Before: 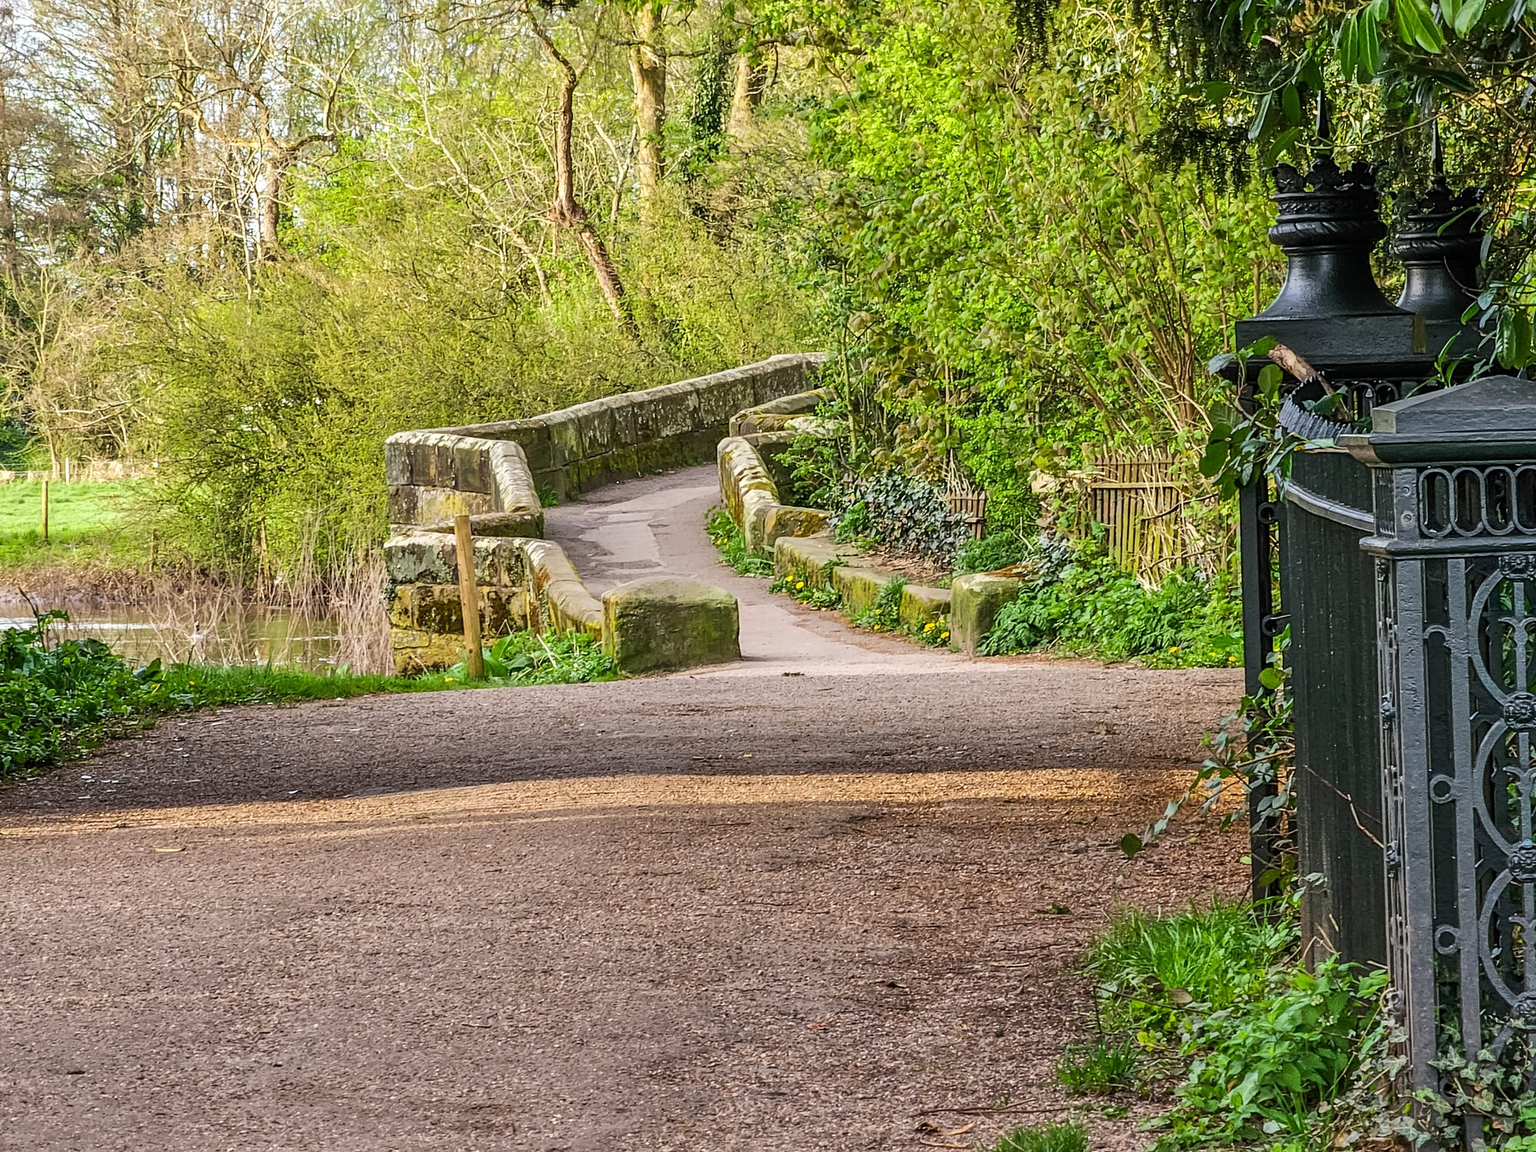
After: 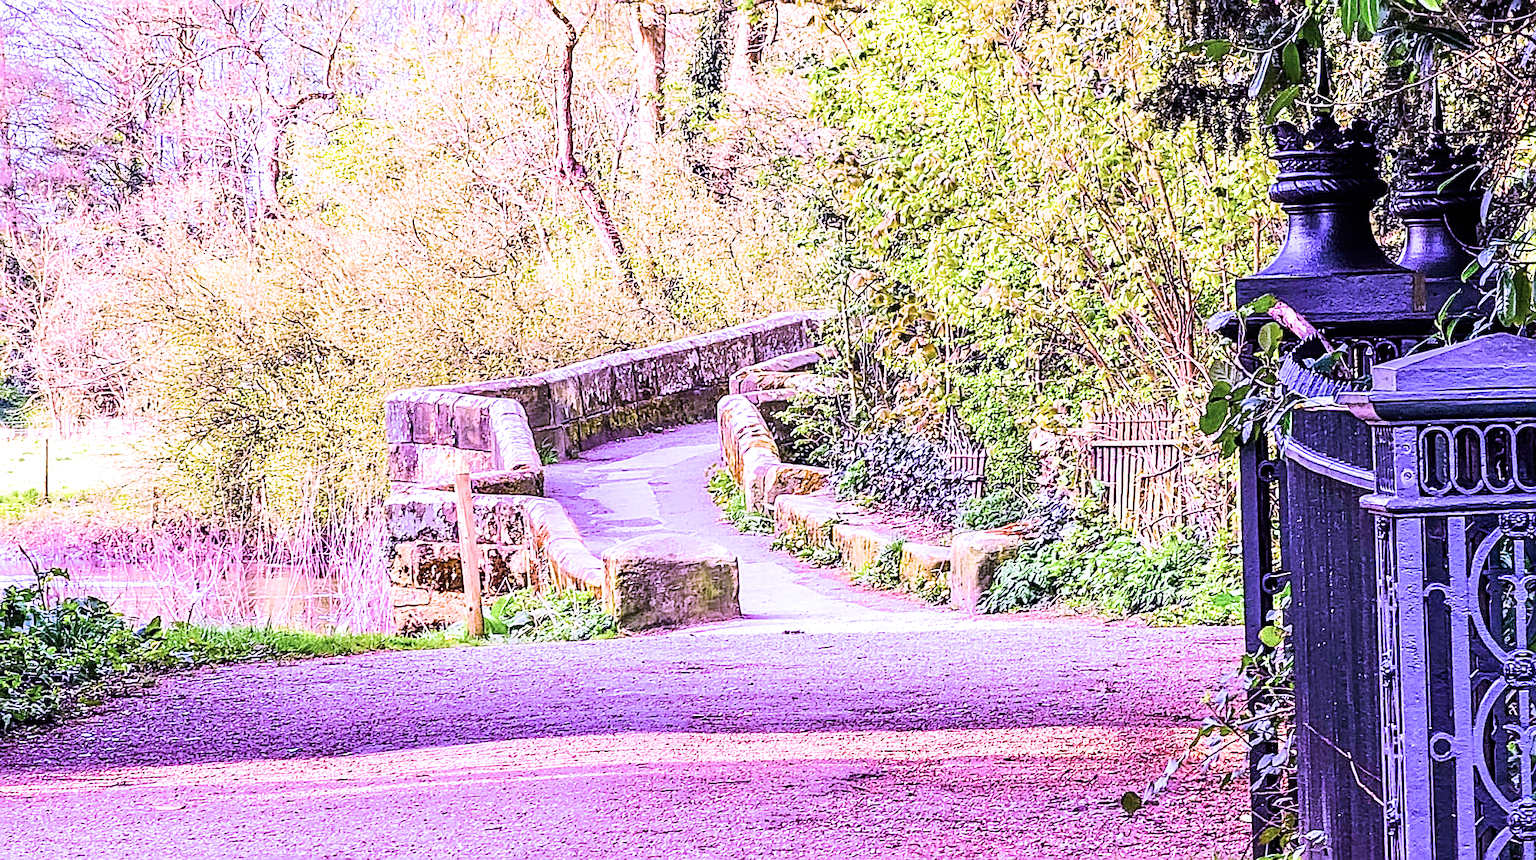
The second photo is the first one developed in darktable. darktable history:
color calibration: illuminant custom, x 0.379, y 0.48, temperature 4443.27 K
tone equalizer: -8 EV -0.722 EV, -7 EV -0.71 EV, -6 EV -0.622 EV, -5 EV -0.423 EV, -3 EV 0.393 EV, -2 EV 0.6 EV, -1 EV 0.687 EV, +0 EV 0.765 EV, edges refinement/feathering 500, mask exposure compensation -1.57 EV, preserve details guided filter
sharpen: amount 0.562
filmic rgb: black relative exposure -7.65 EV, white relative exposure 4.56 EV, threshold 3.05 EV, hardness 3.61, contrast 1.05, iterations of high-quality reconstruction 0, enable highlight reconstruction true
color balance rgb: perceptual saturation grading › global saturation 25.706%, perceptual brilliance grading › global brilliance -4.443%, perceptual brilliance grading › highlights 24.671%, perceptual brilliance grading › mid-tones 7.084%, perceptual brilliance grading › shadows -5.044%, global vibrance 44.915%
exposure: black level correction 0, exposure 1.2 EV, compensate highlight preservation false
crop: top 3.698%, bottom 21.57%
